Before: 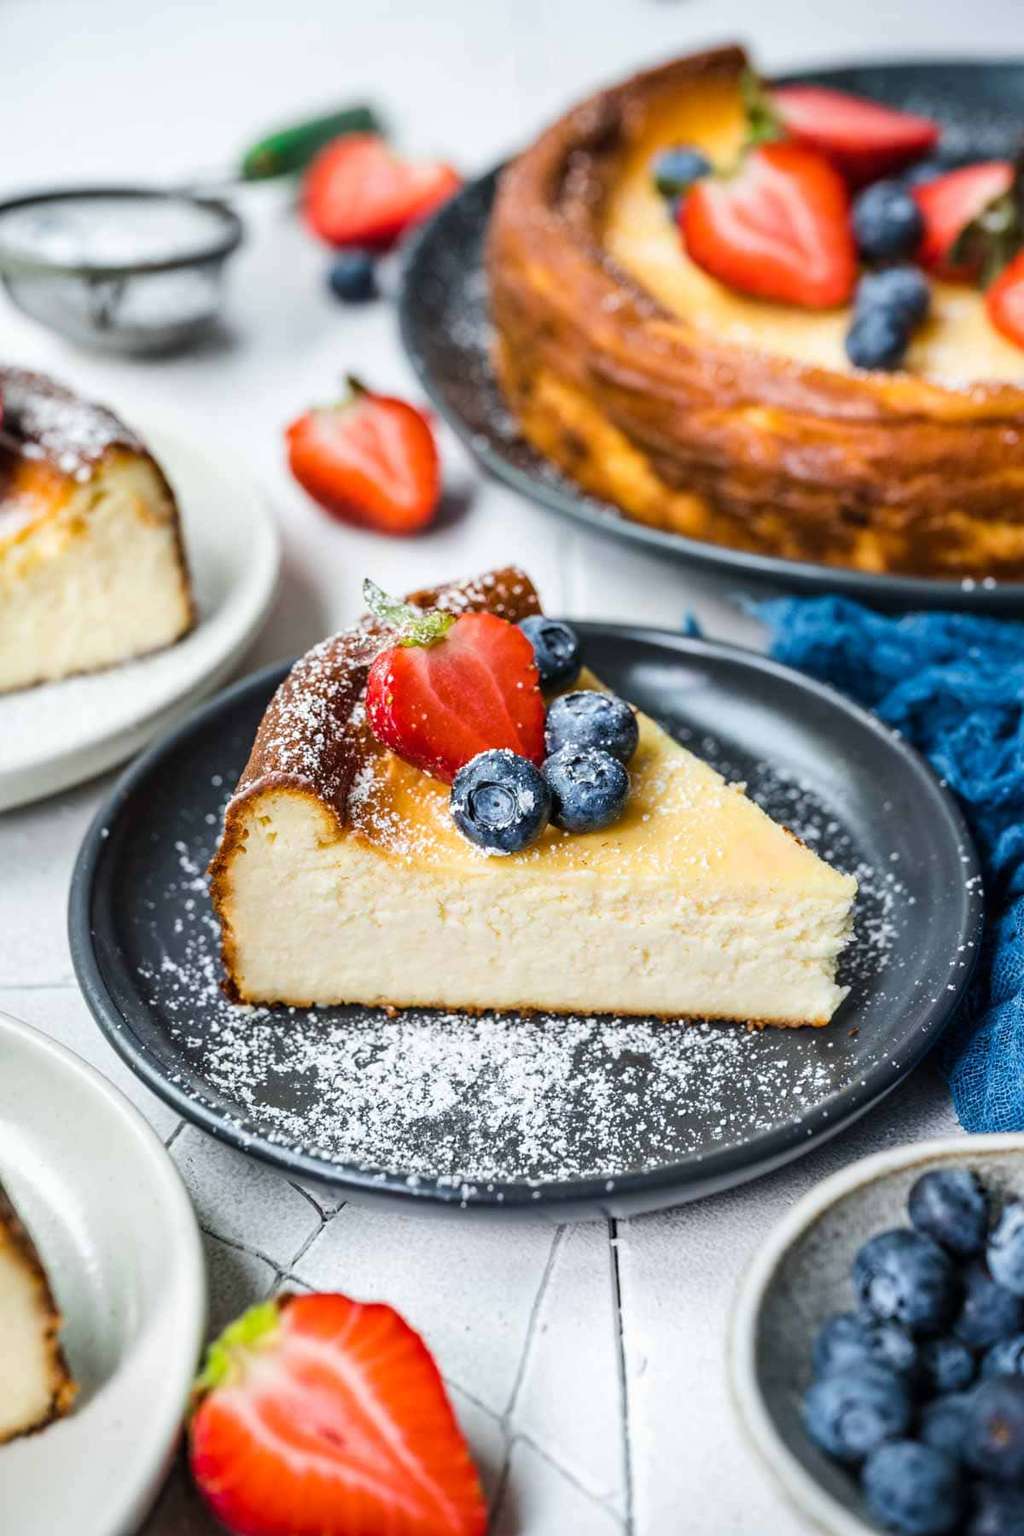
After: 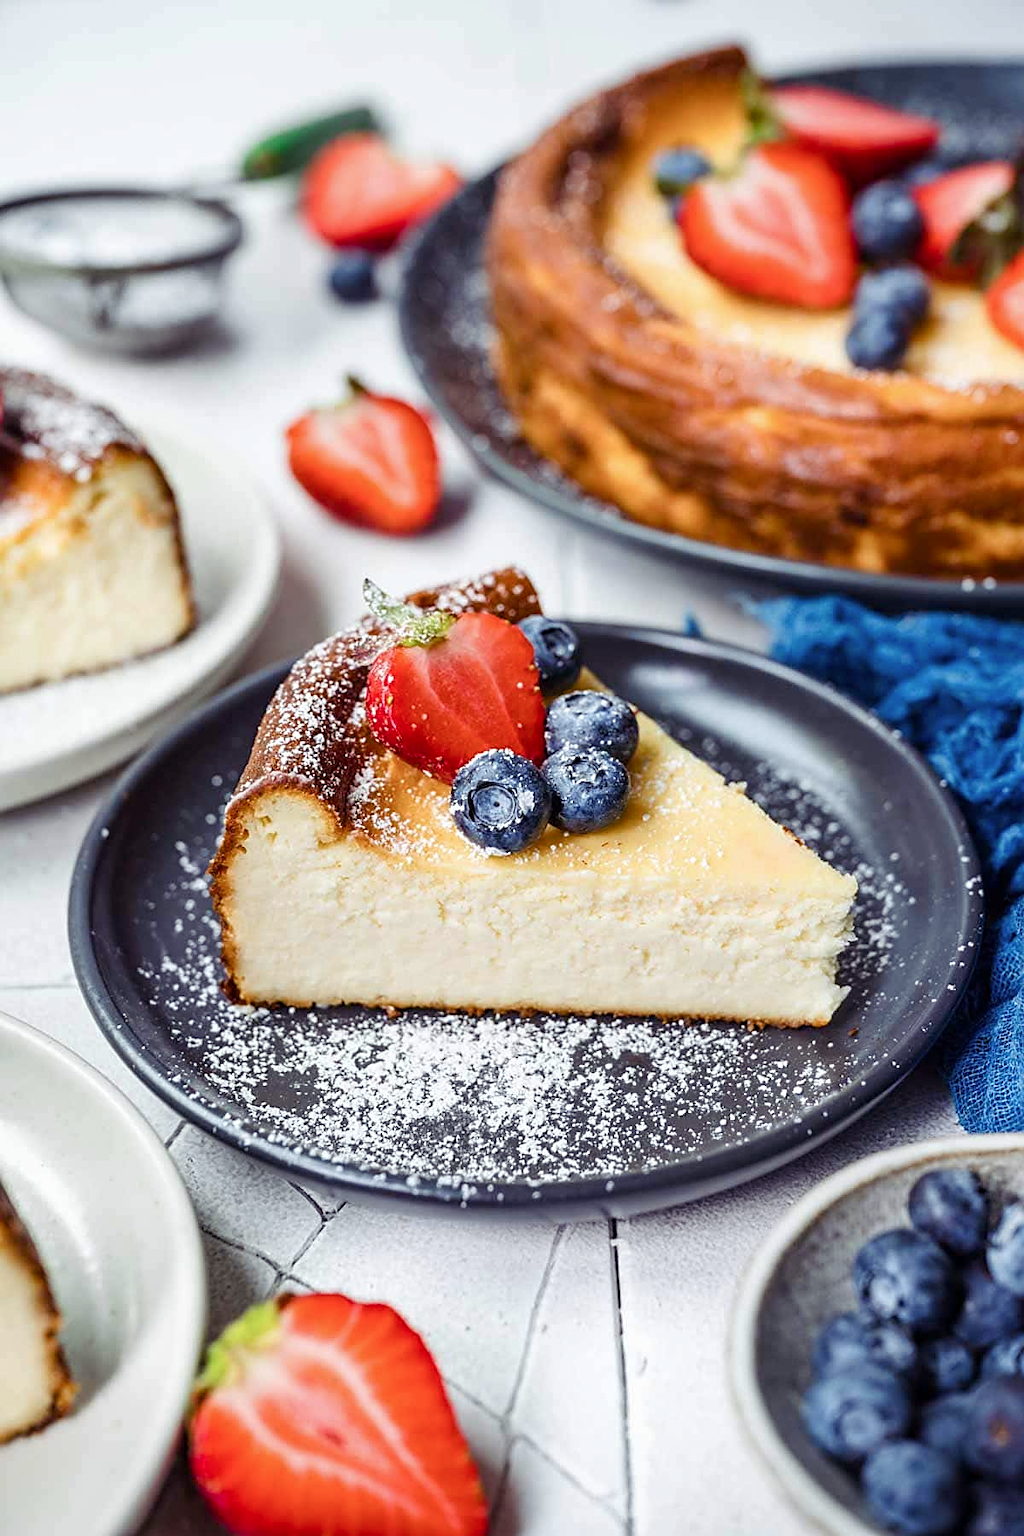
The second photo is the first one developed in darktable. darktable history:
color balance rgb: shadows lift › luminance 0.629%, shadows lift › chroma 6.912%, shadows lift › hue 302.05°, perceptual saturation grading › global saturation -0.102%, perceptual saturation grading › highlights -19.79%, perceptual saturation grading › shadows 19.597%
sharpen: on, module defaults
